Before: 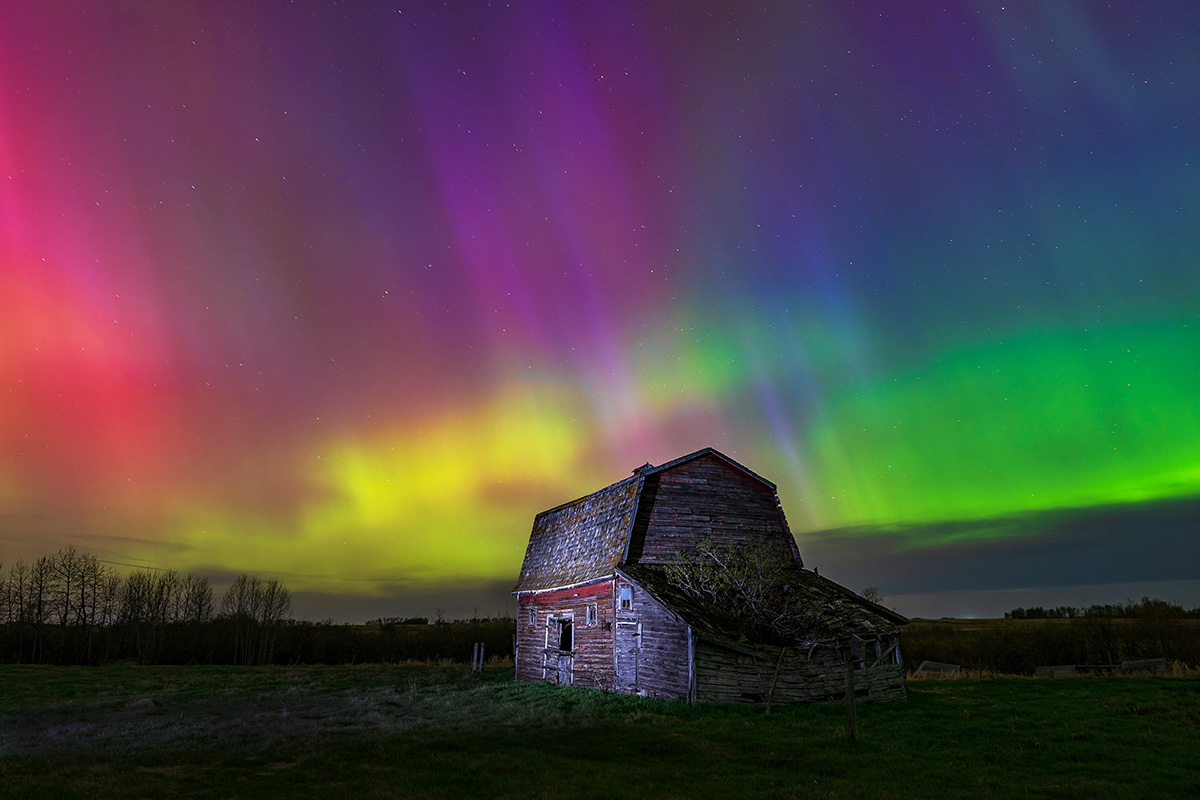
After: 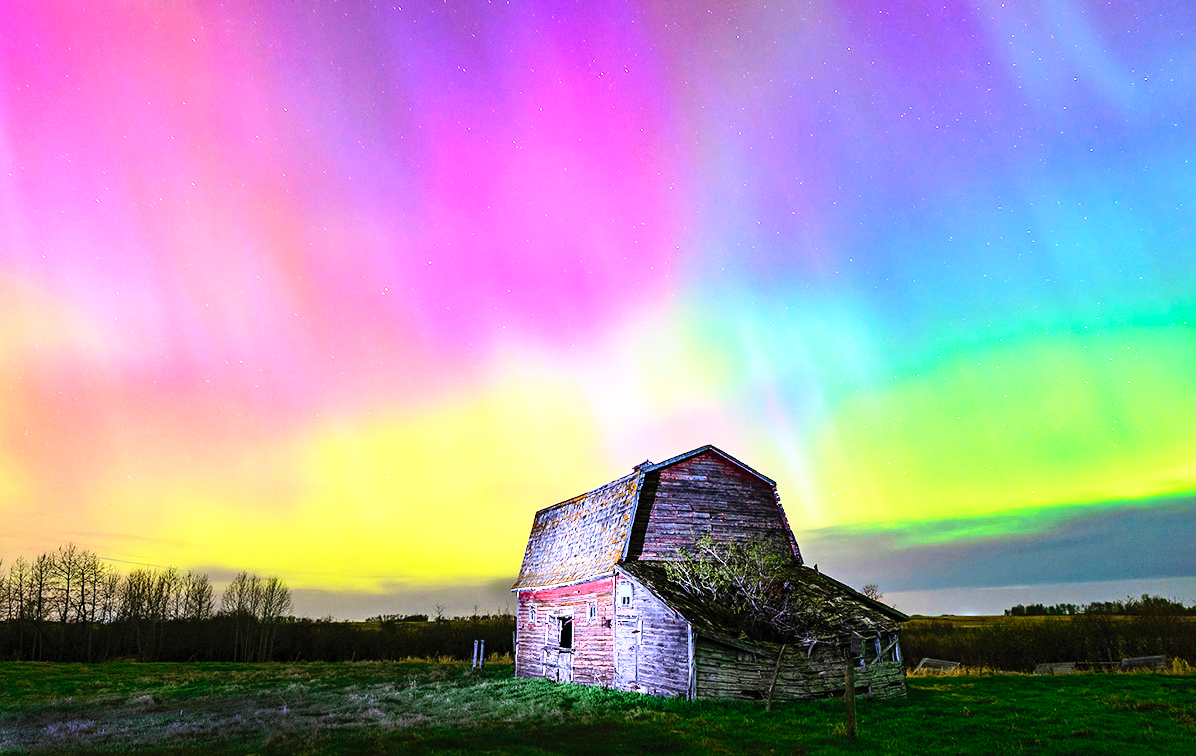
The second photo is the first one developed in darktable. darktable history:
crop: top 0.448%, right 0.264%, bottom 5.045%
exposure: exposure 1 EV, compensate highlight preservation false
shadows and highlights: radius 331.84, shadows 53.55, highlights -100, compress 94.63%, highlights color adjustment 73.23%, soften with gaussian
base curve: curves: ch0 [(0, 0) (0.012, 0.01) (0.073, 0.168) (0.31, 0.711) (0.645, 0.957) (1, 1)], preserve colors none
contrast brightness saturation: contrast 0.2, brightness 0.16, saturation 0.22
